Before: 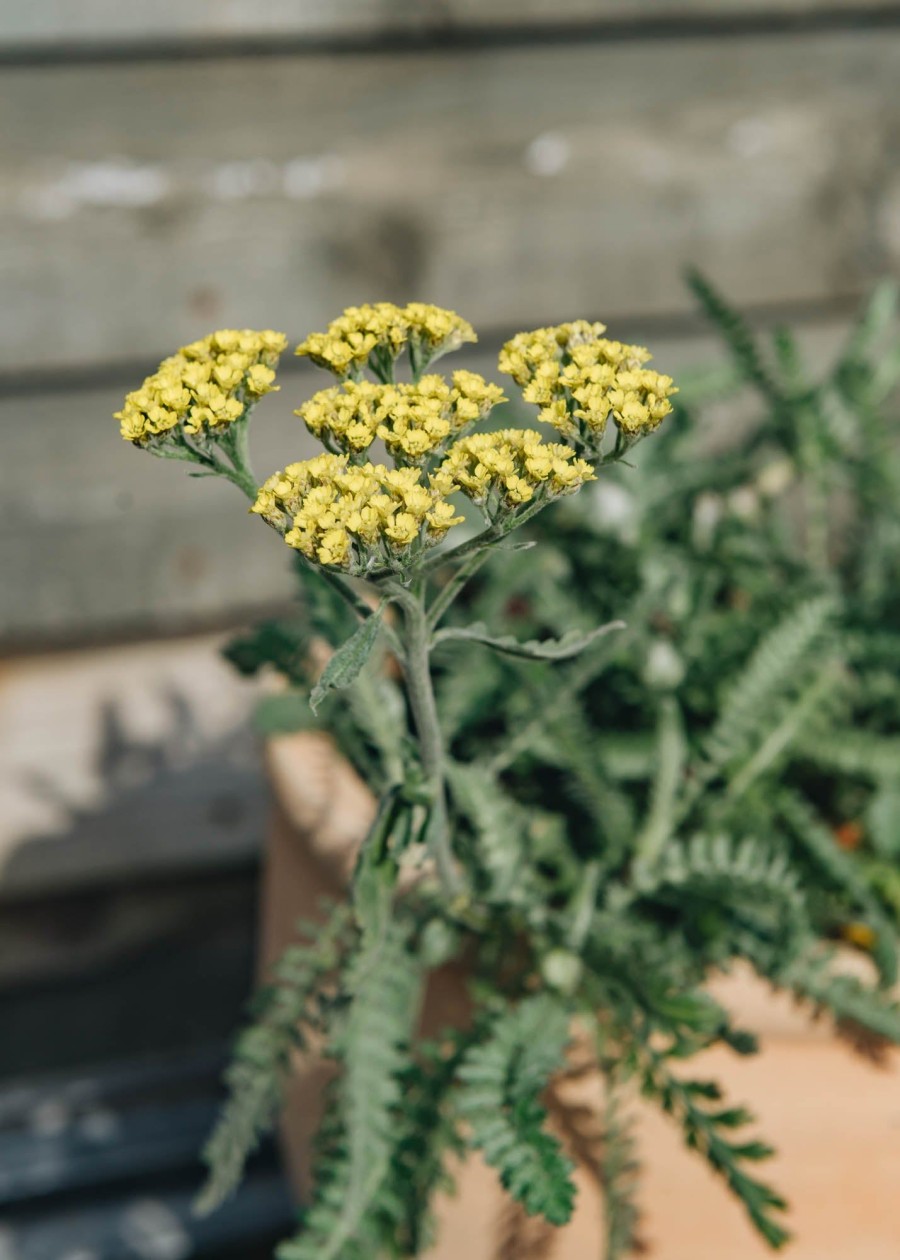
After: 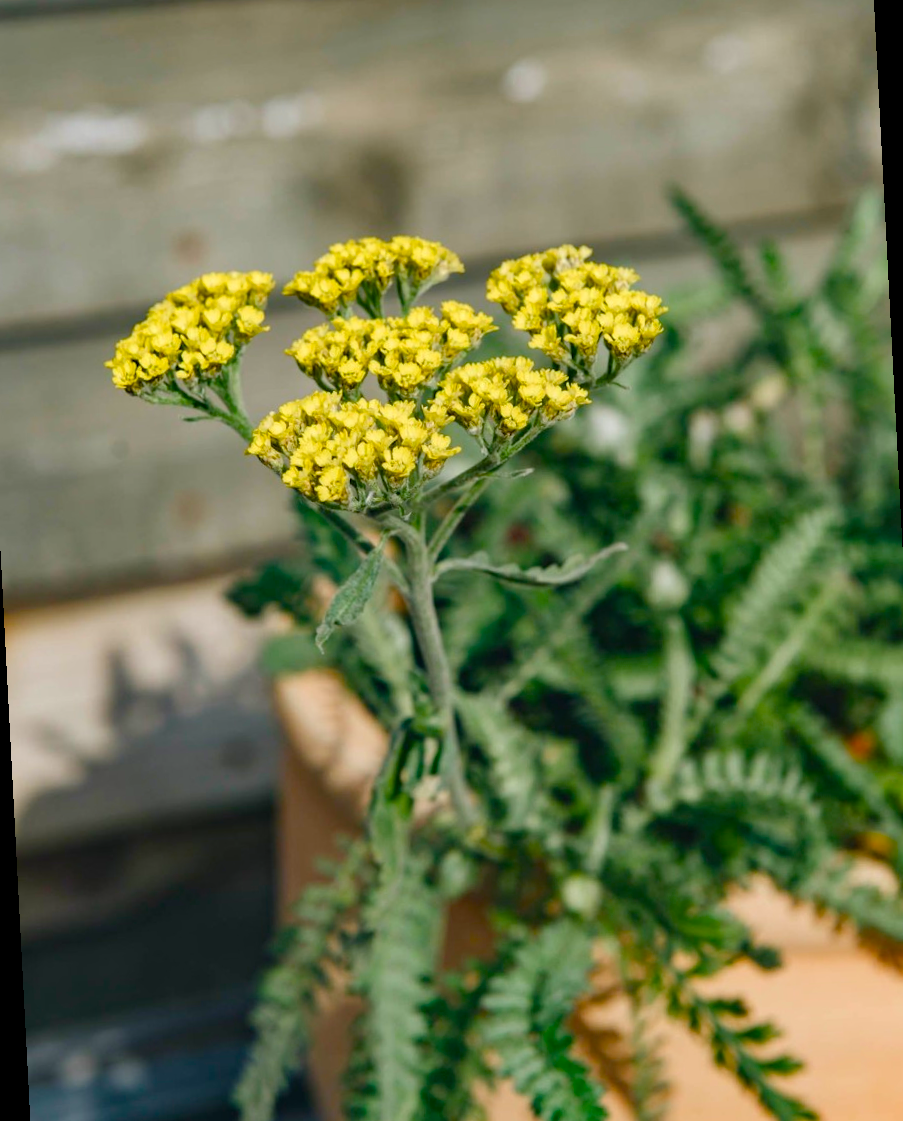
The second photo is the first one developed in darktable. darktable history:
rotate and perspective: rotation -3°, crop left 0.031, crop right 0.968, crop top 0.07, crop bottom 0.93
color balance rgb: perceptual saturation grading › global saturation 45%, perceptual saturation grading › highlights -25%, perceptual saturation grading › shadows 50%, perceptual brilliance grading › global brilliance 3%, global vibrance 3%
